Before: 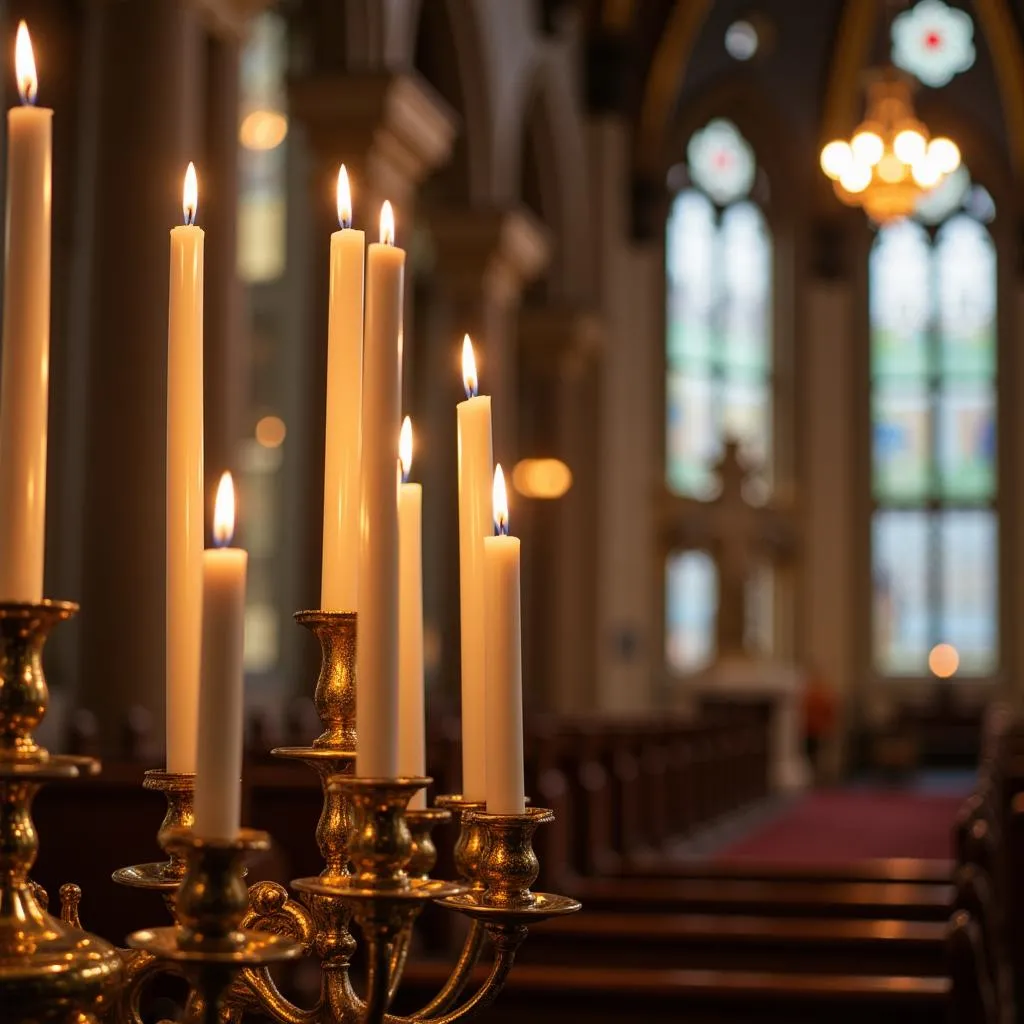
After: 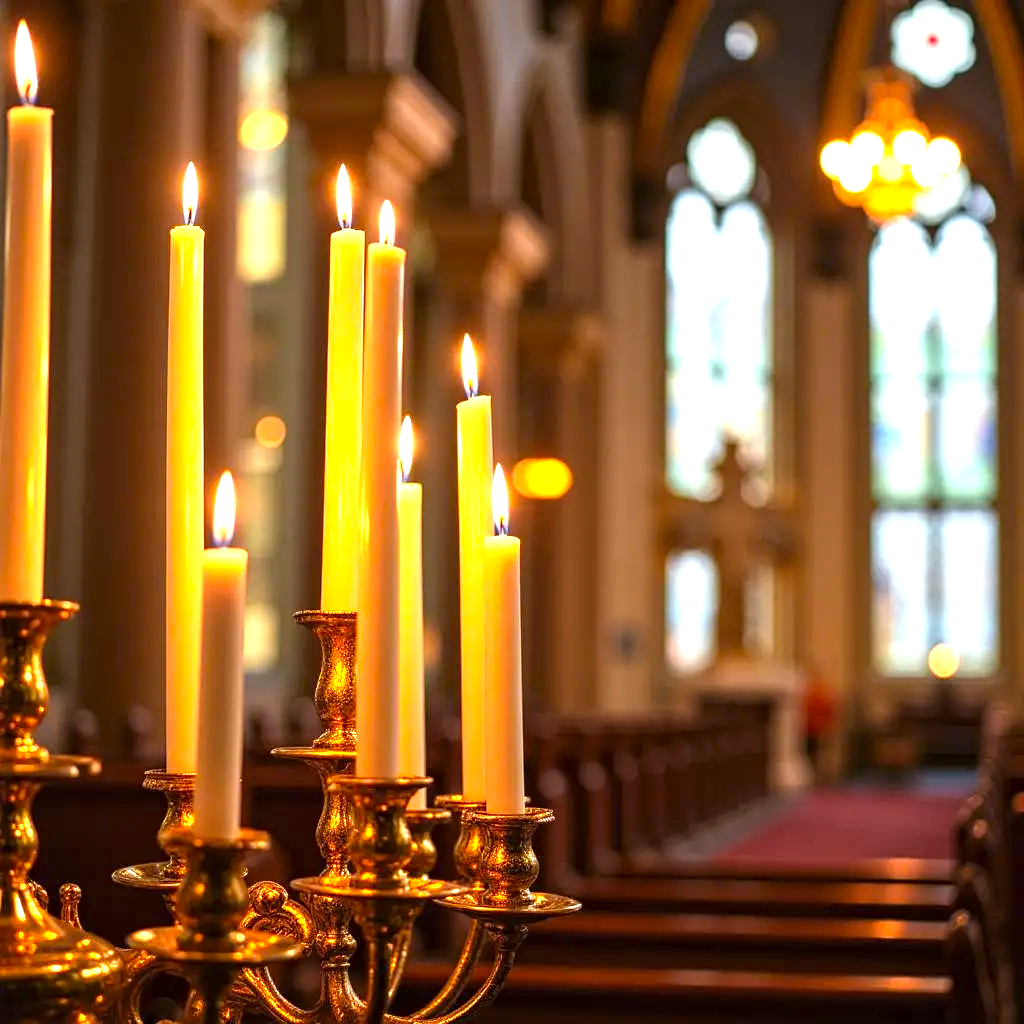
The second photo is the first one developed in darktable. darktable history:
color zones: curves: ch0 [(0.224, 0.526) (0.75, 0.5)]; ch1 [(0.055, 0.526) (0.224, 0.761) (0.377, 0.526) (0.75, 0.5)]
exposure: exposure 1.205 EV, compensate exposure bias true, compensate highlight preservation false
contrast equalizer: octaves 7, y [[0.502, 0.505, 0.512, 0.529, 0.564, 0.588], [0.5 ×6], [0.502, 0.505, 0.512, 0.529, 0.564, 0.588], [0, 0.001, 0.001, 0.004, 0.008, 0.011], [0, 0.001, 0.001, 0.004, 0.008, 0.011]]
